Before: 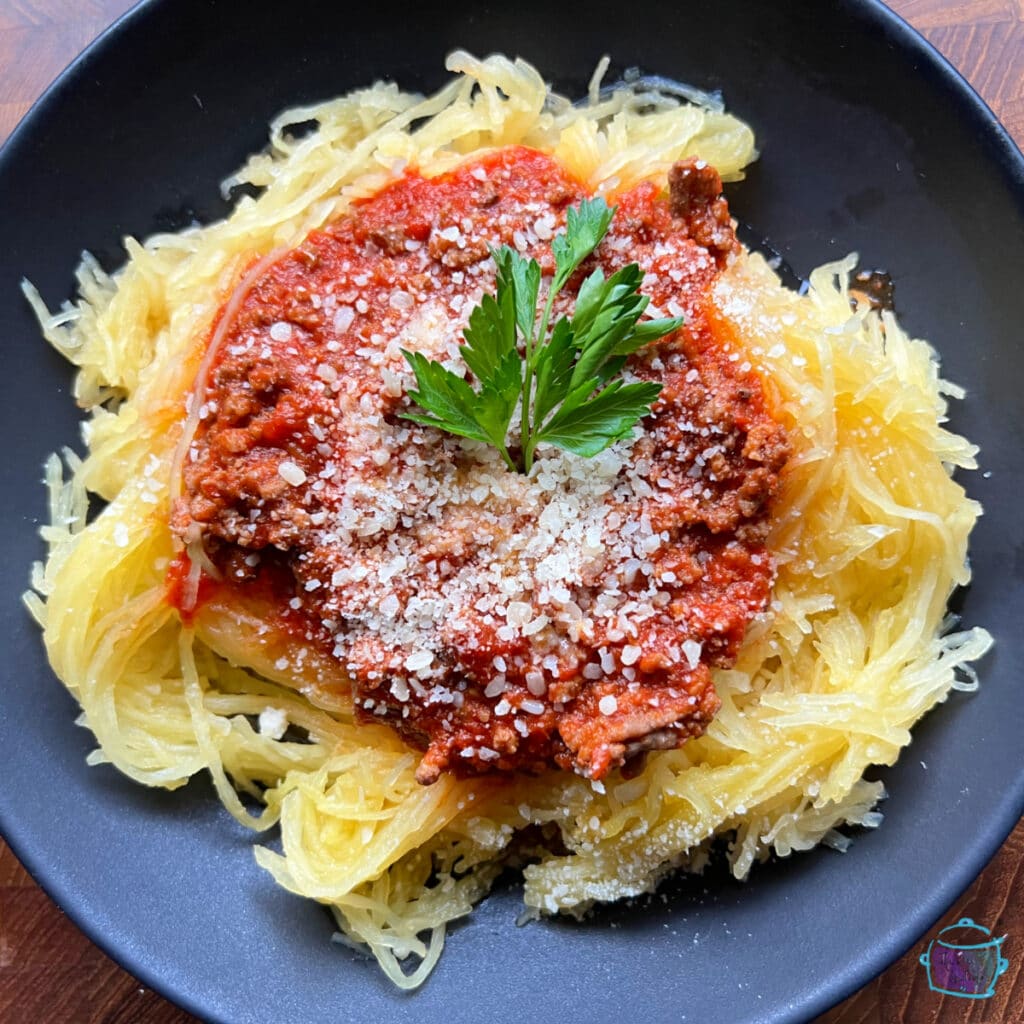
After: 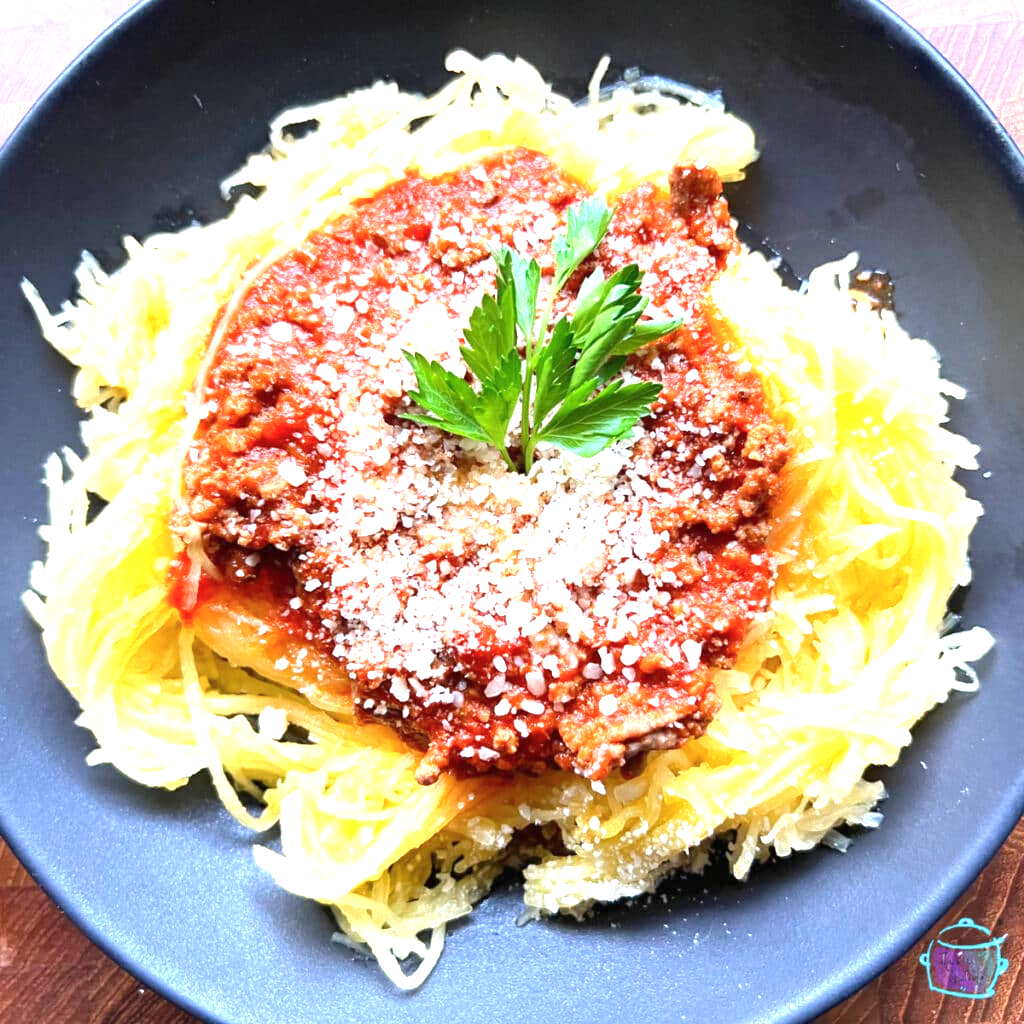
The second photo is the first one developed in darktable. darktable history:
exposure: black level correction 0, exposure 1.5 EV, compensate highlight preservation false
color balance rgb: on, module defaults
